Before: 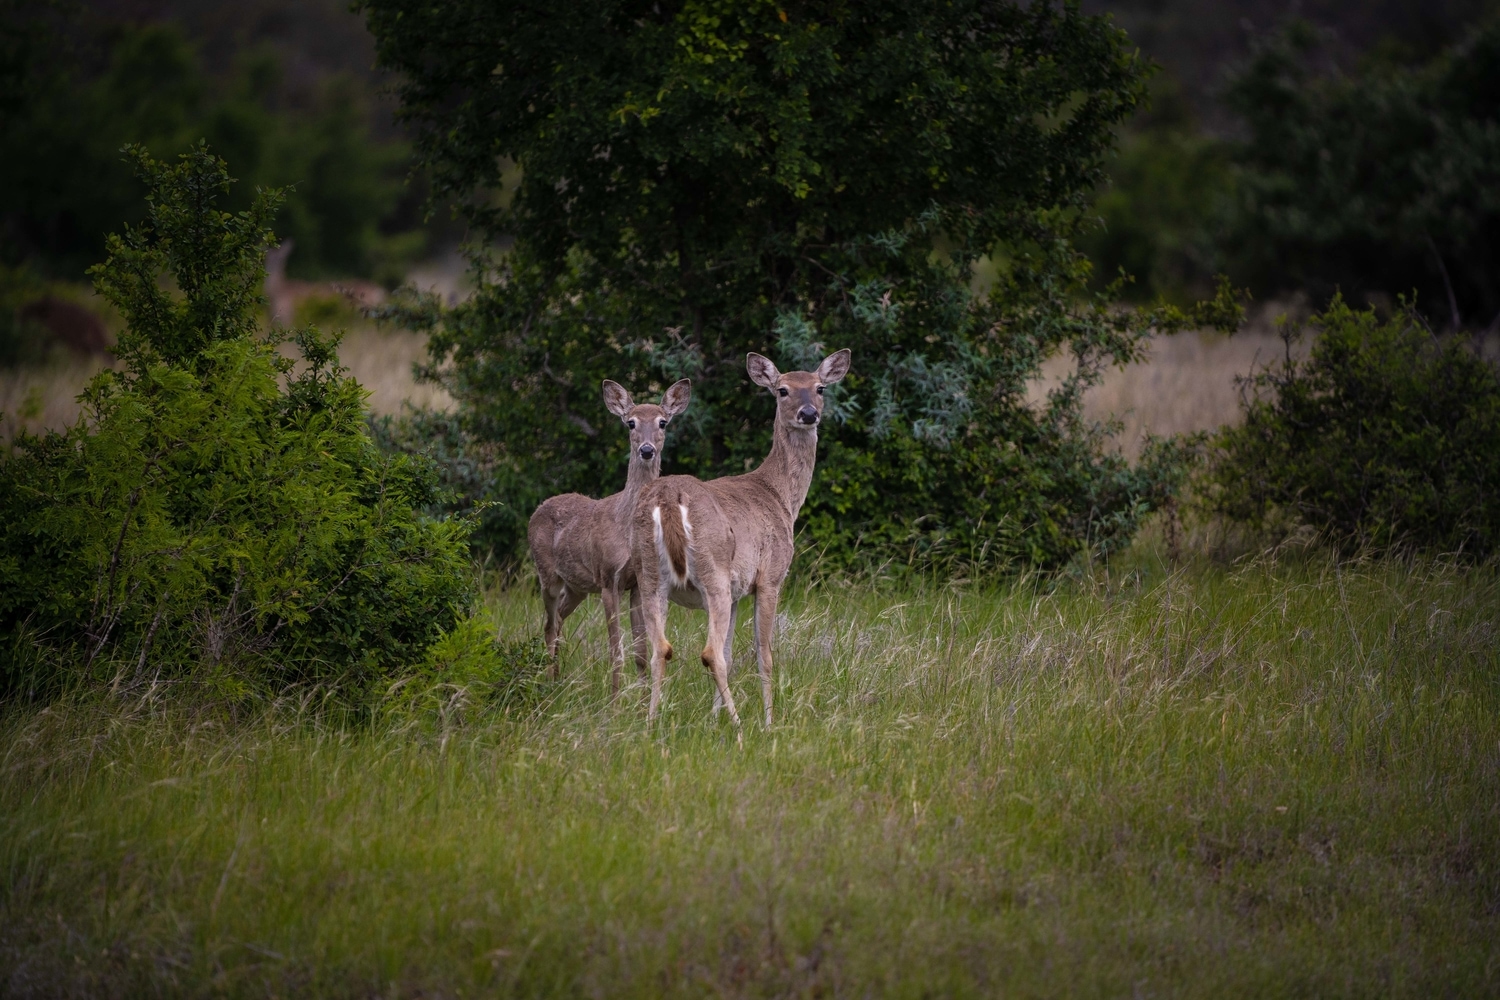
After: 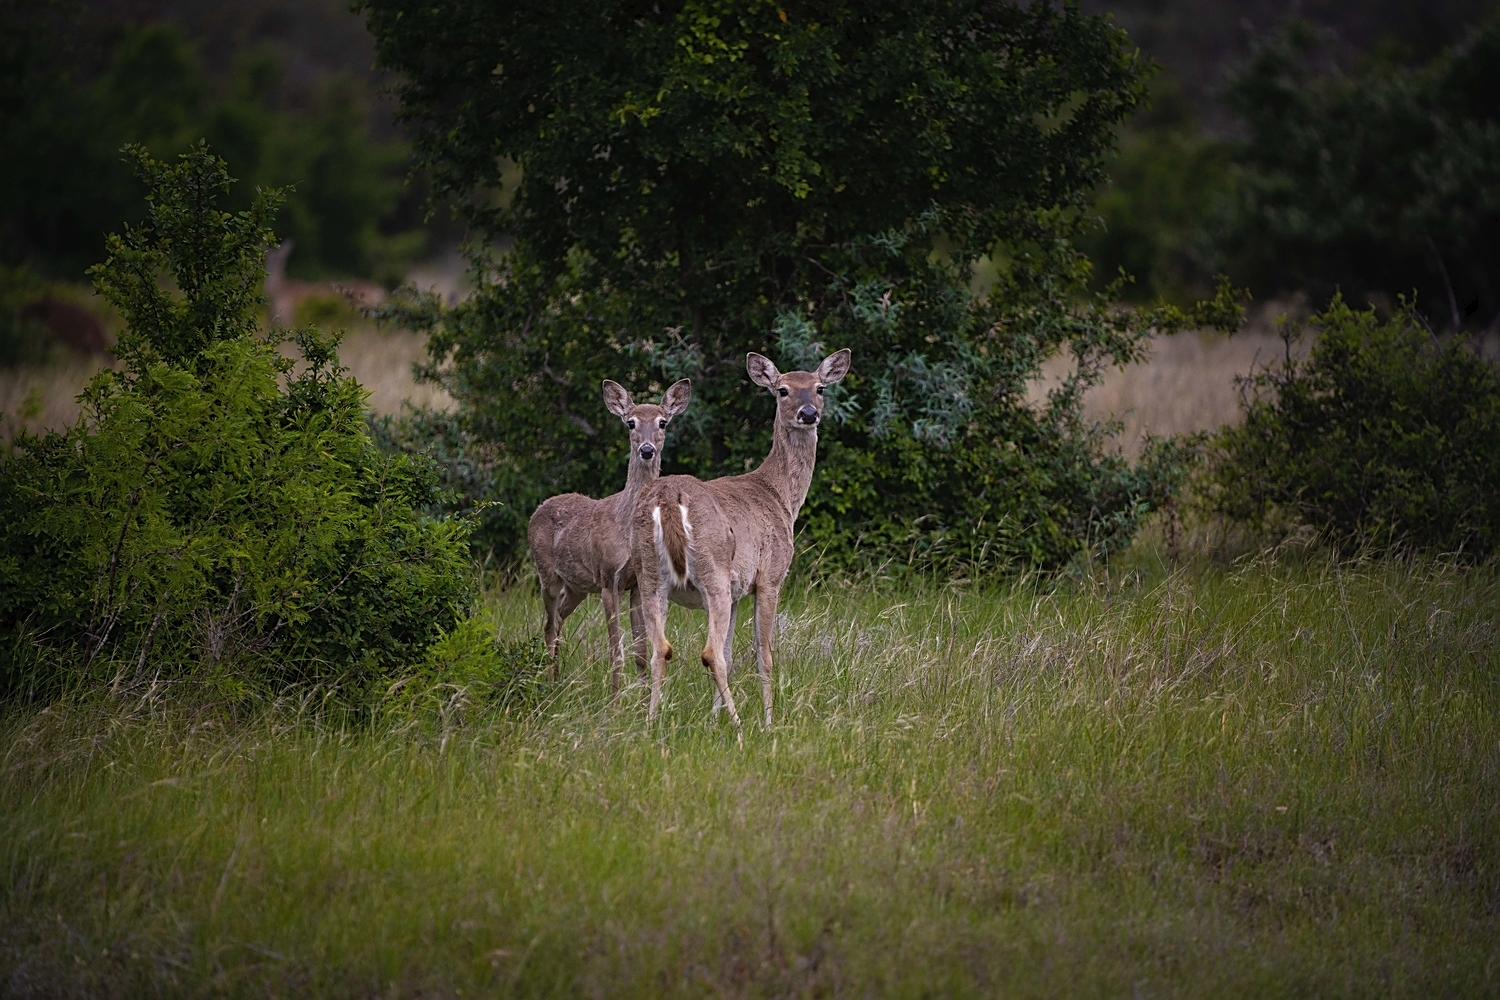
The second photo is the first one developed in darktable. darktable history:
sharpen: on, module defaults
tone curve: curves: ch0 [(0, 0) (0.003, 0.022) (0.011, 0.027) (0.025, 0.038) (0.044, 0.056) (0.069, 0.081) (0.1, 0.11) (0.136, 0.145) (0.177, 0.185) (0.224, 0.229) (0.277, 0.278) (0.335, 0.335) (0.399, 0.399) (0.468, 0.468) (0.543, 0.543) (0.623, 0.623) (0.709, 0.705) (0.801, 0.793) (0.898, 0.887) (1, 1)], preserve colors none
